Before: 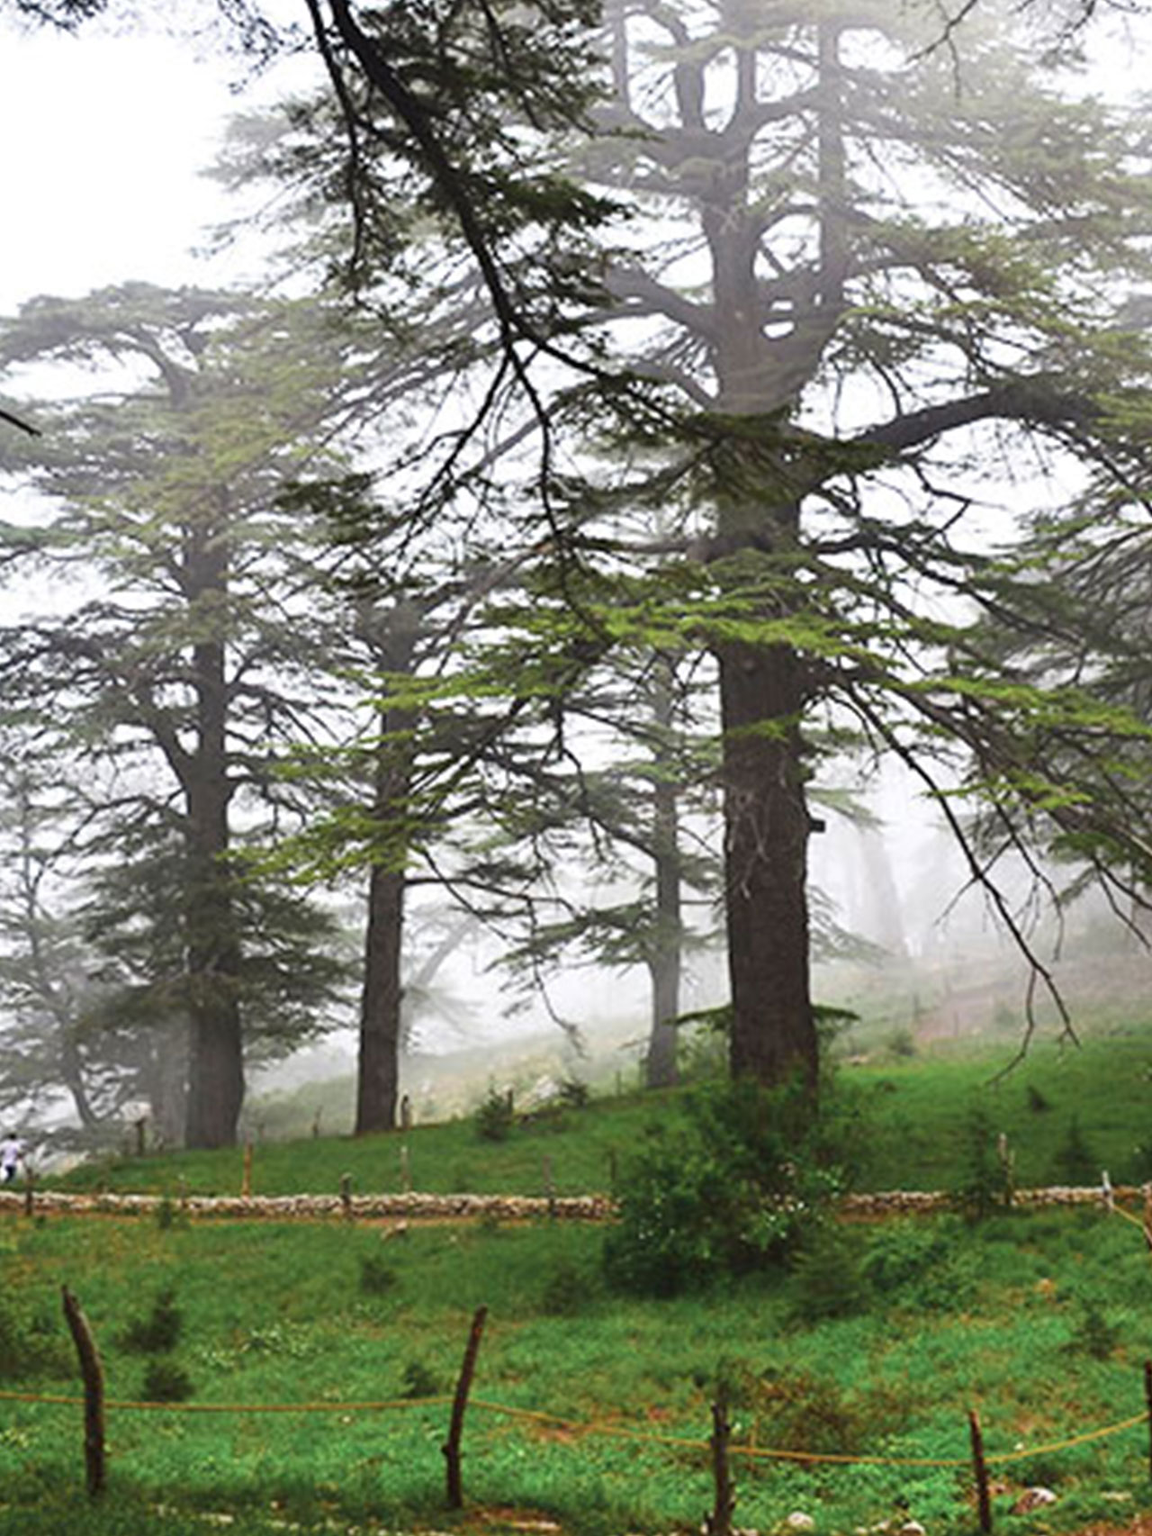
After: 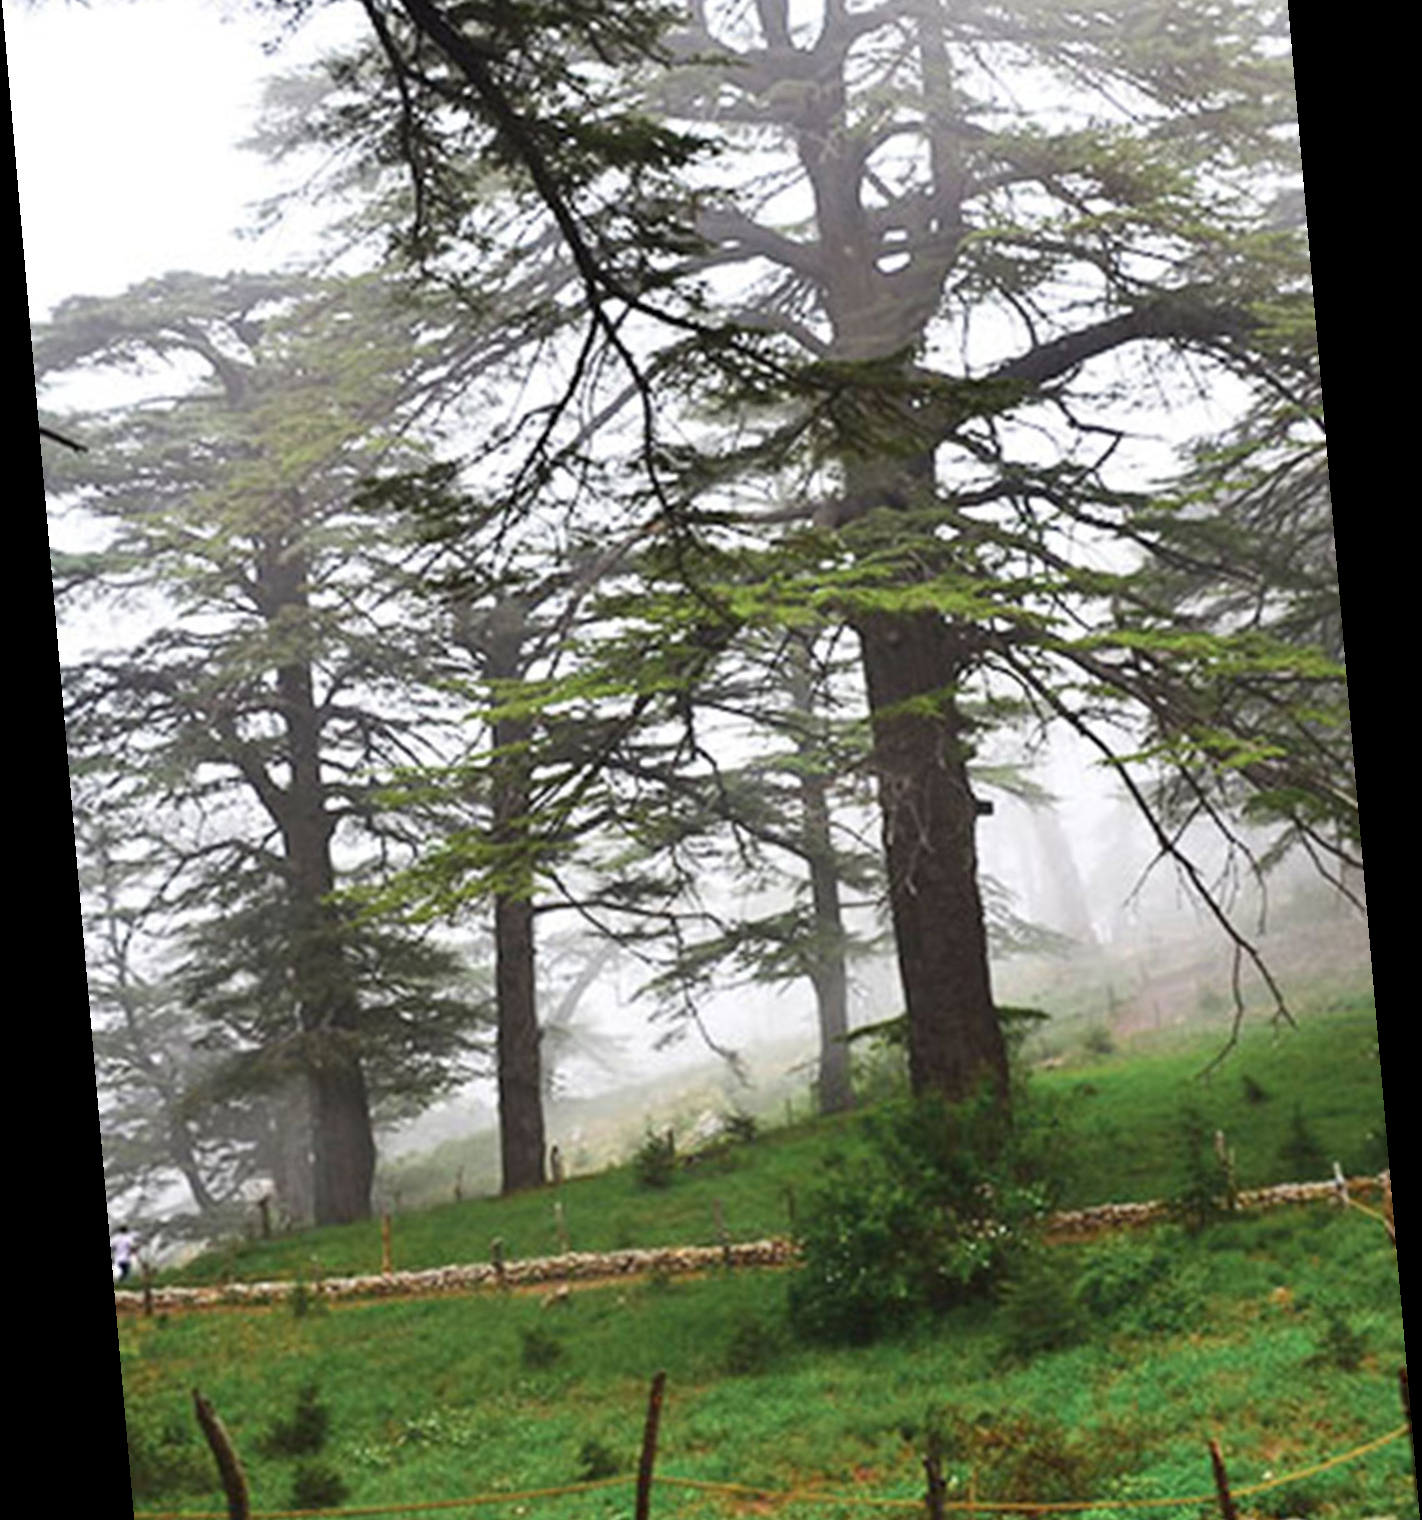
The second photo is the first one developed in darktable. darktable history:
crop: top 7.625%, bottom 8.027%
rotate and perspective: rotation -4.98°, automatic cropping off
